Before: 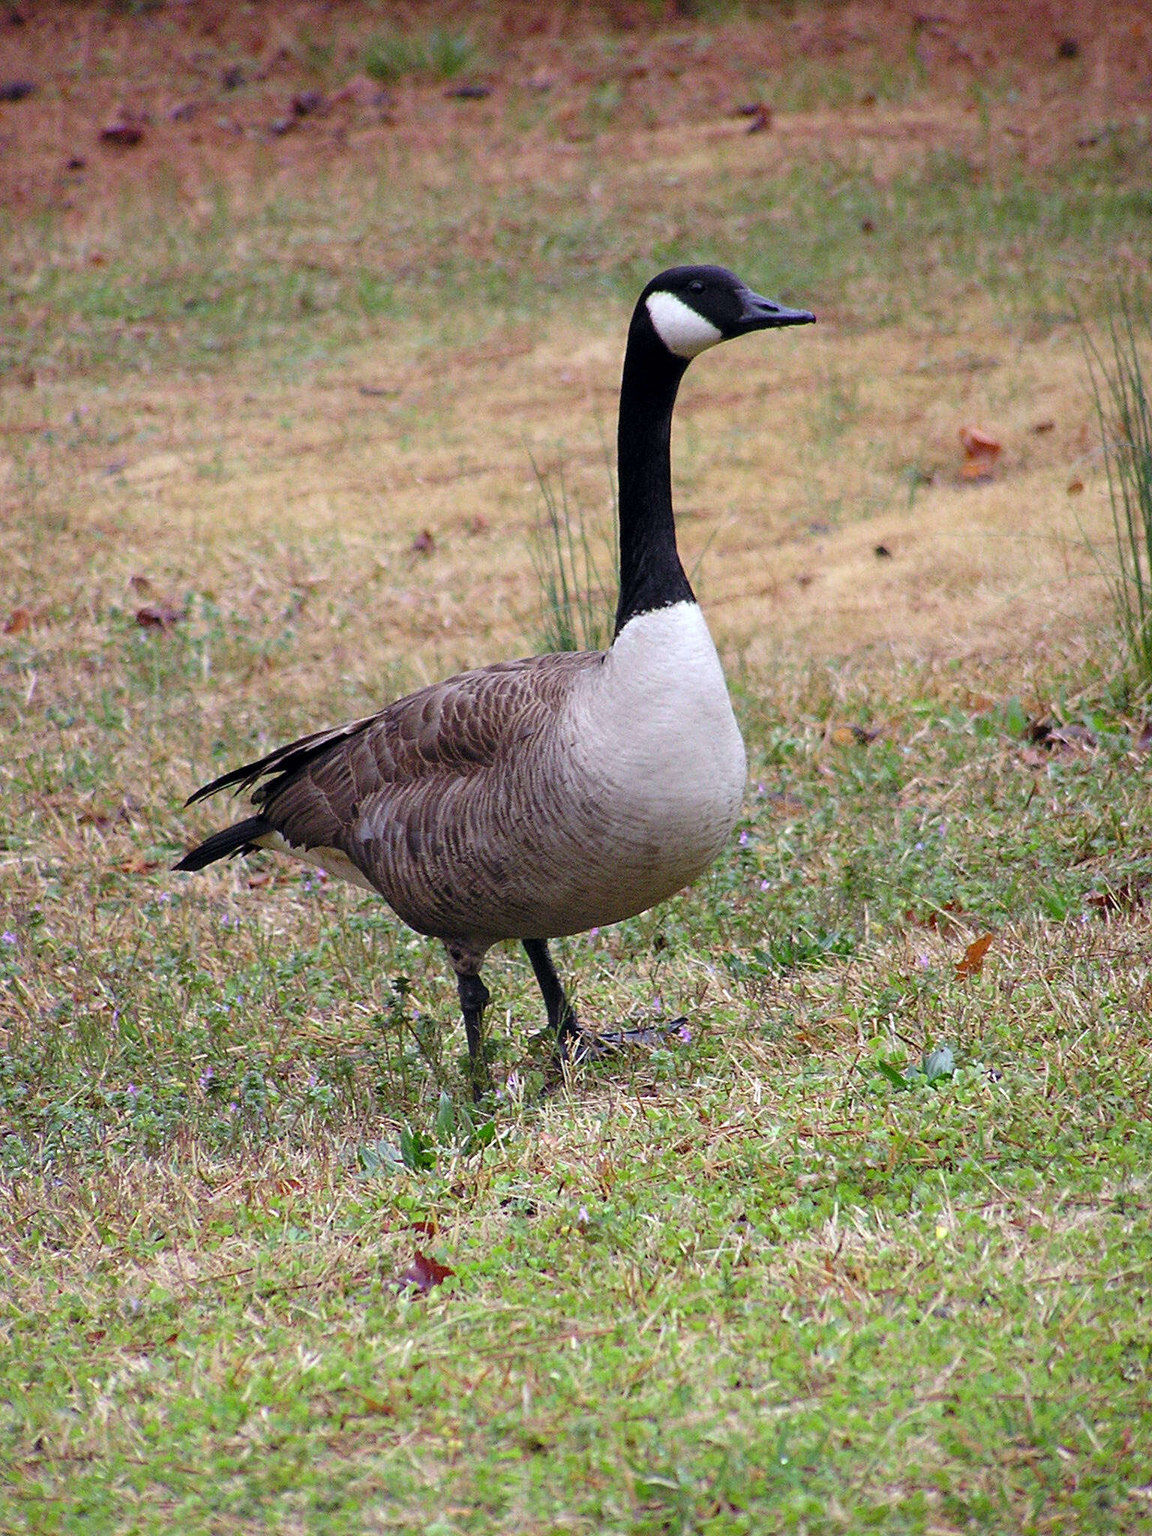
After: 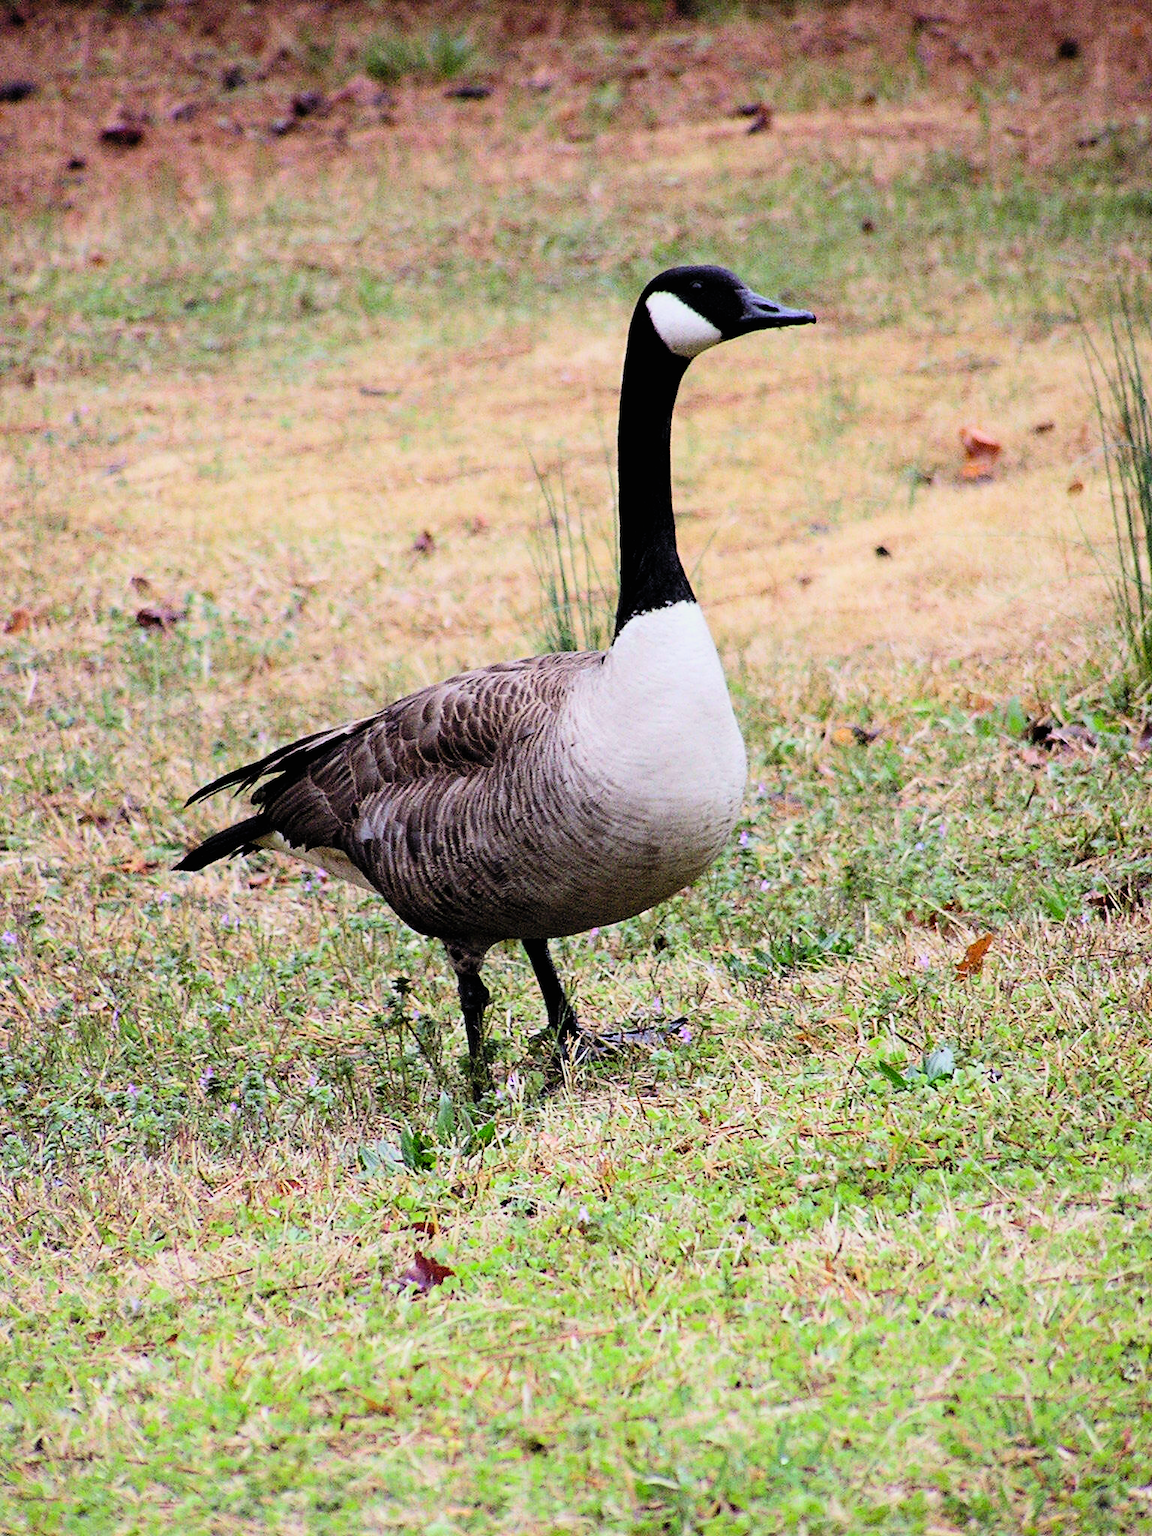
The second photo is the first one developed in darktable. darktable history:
contrast brightness saturation: contrast 0.198, brightness 0.167, saturation 0.224
filmic rgb: black relative exposure -5.04 EV, white relative exposure 3.99 EV, hardness 2.9, contrast 1.301, highlights saturation mix -31.28%
